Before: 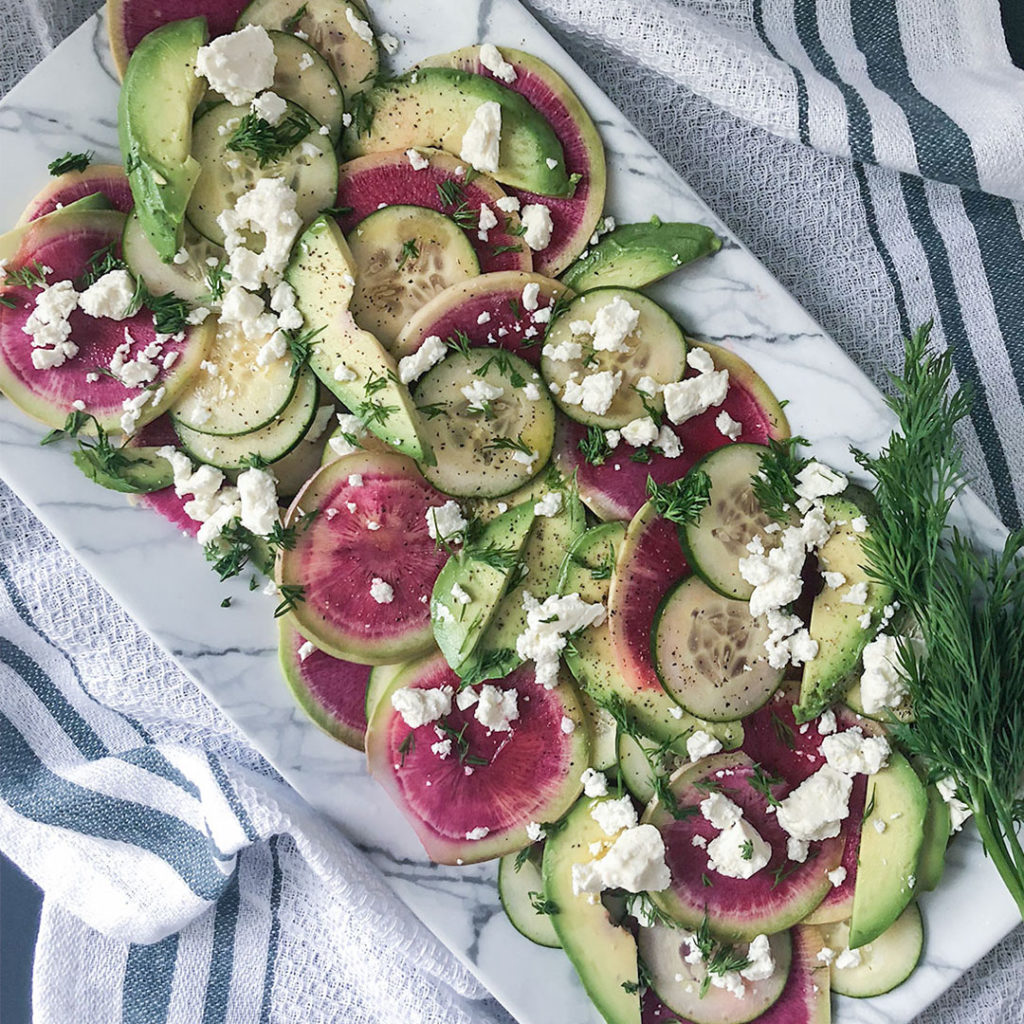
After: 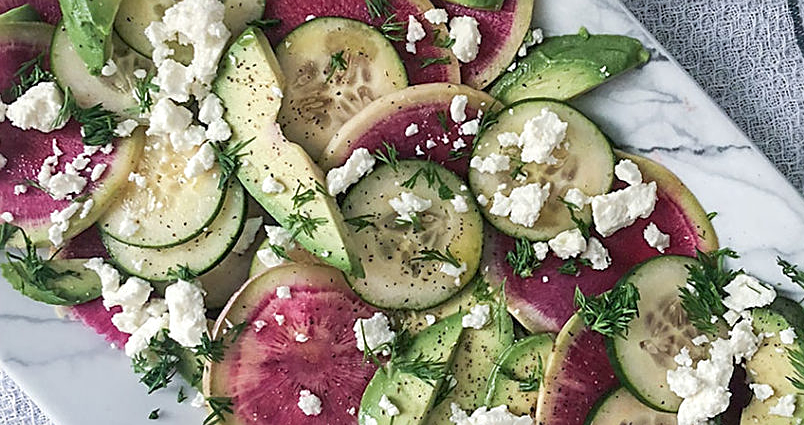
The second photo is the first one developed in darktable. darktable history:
crop: left 7.036%, top 18.398%, right 14.379%, bottom 40.043%
local contrast: highlights 100%, shadows 100%, detail 120%, midtone range 0.2
sharpen: on, module defaults
